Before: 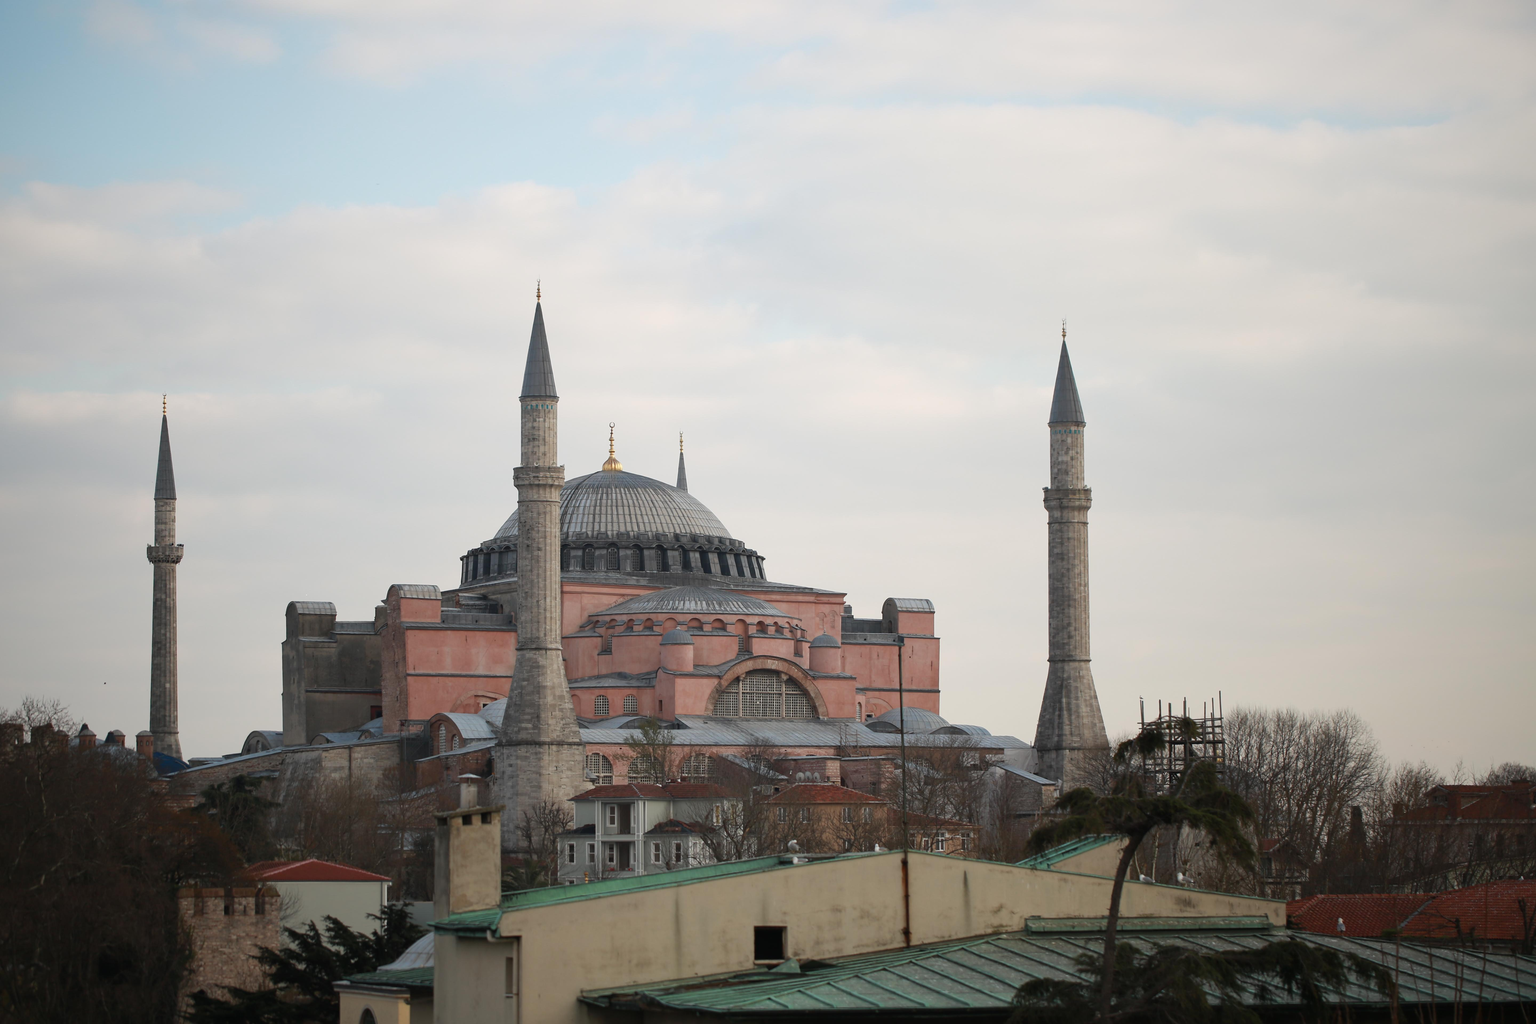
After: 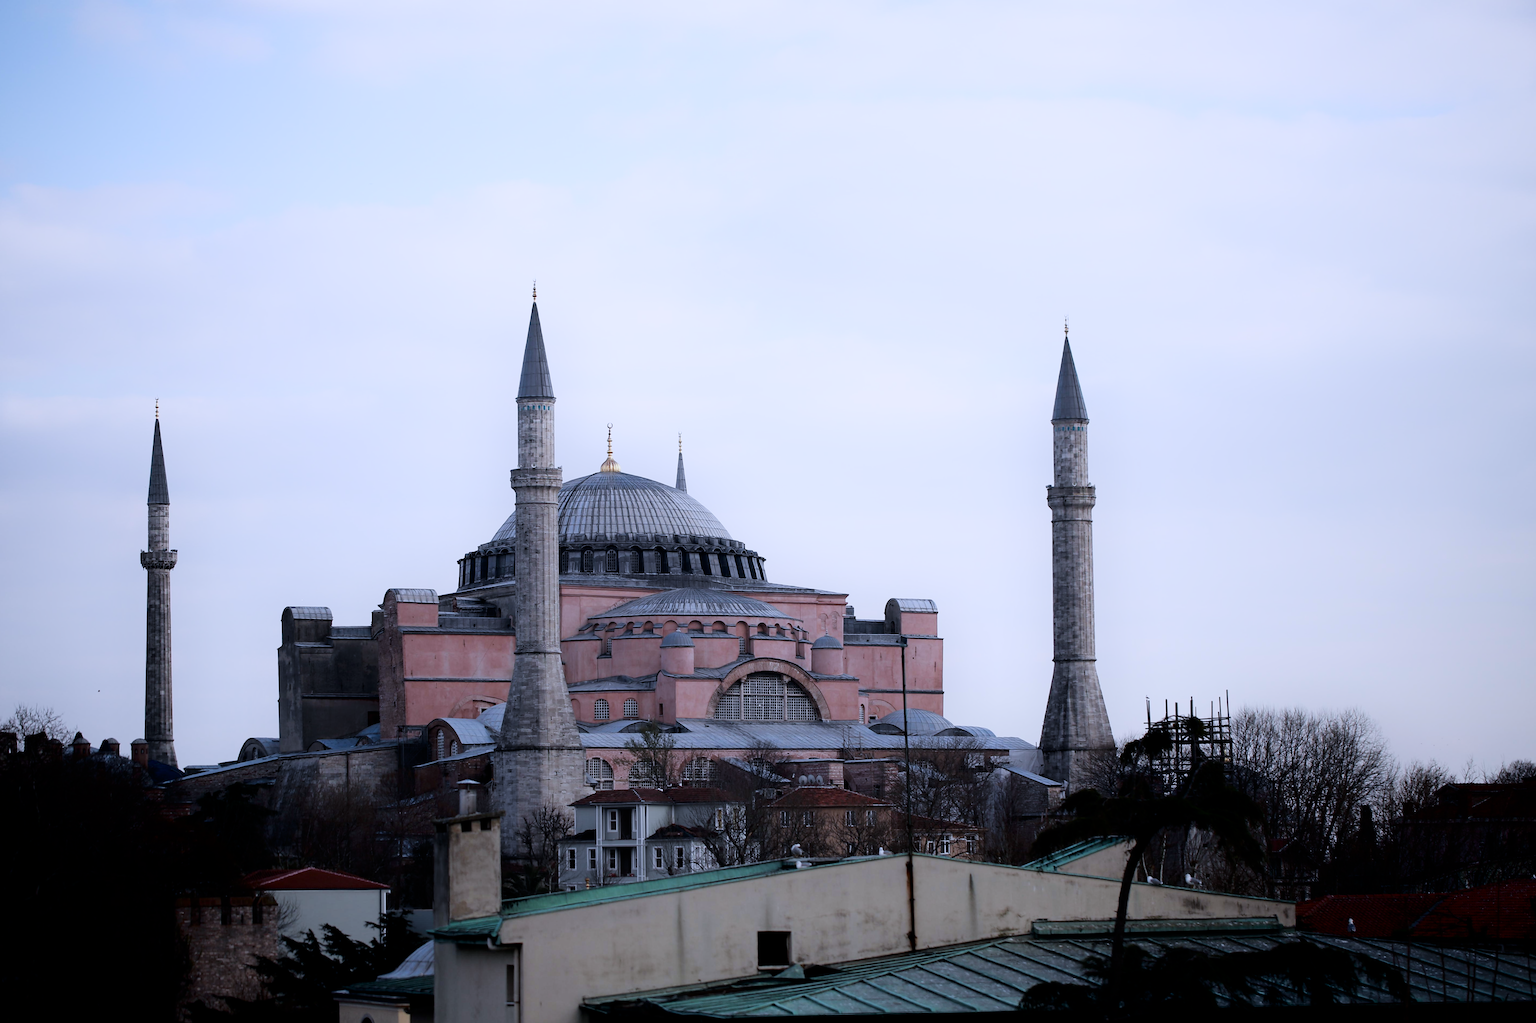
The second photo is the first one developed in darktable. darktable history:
filmic rgb: black relative exposure -5 EV, white relative exposure 3.5 EV, hardness 3.19, contrast 1.2, highlights saturation mix -30%
white balance: red 0.967, blue 1.119, emerald 0.756
rotate and perspective: rotation -0.45°, automatic cropping original format, crop left 0.008, crop right 0.992, crop top 0.012, crop bottom 0.988
shadows and highlights: shadows -62.32, white point adjustment -5.22, highlights 61.59
color calibration: illuminant as shot in camera, x 0.37, y 0.382, temperature 4313.32 K
sharpen: amount 0.2
